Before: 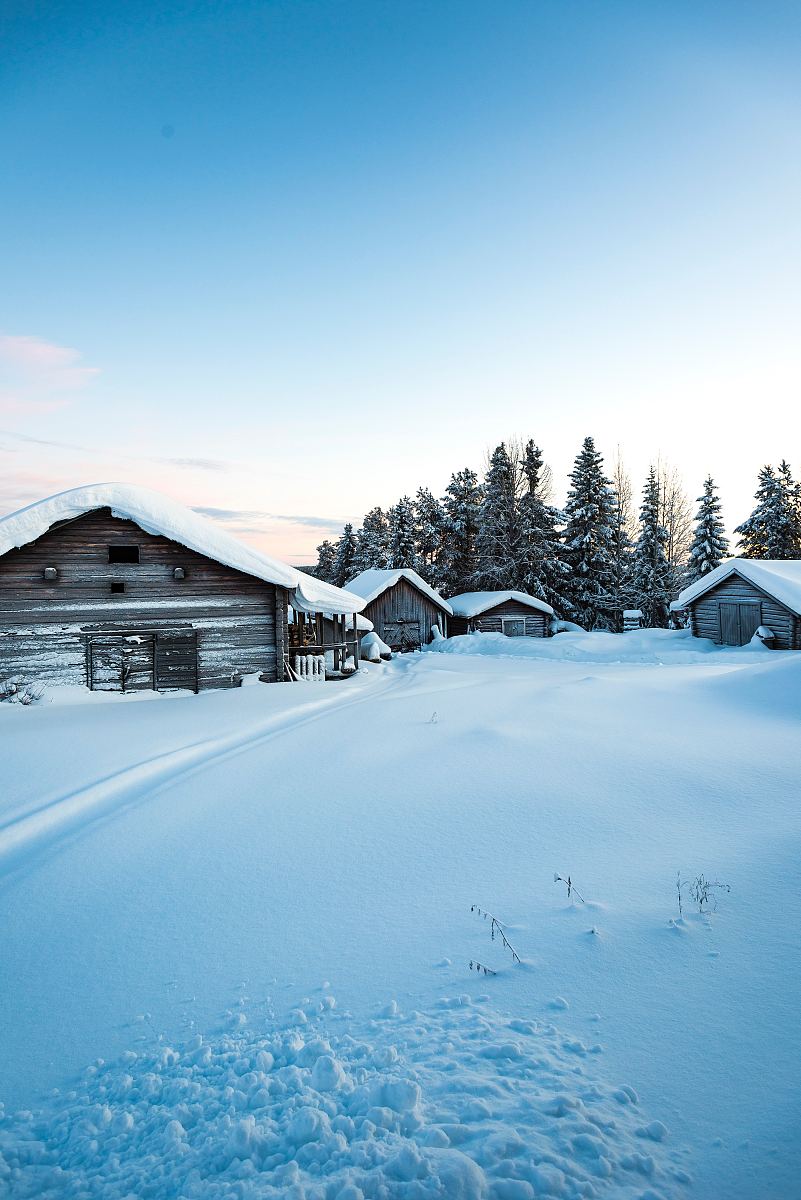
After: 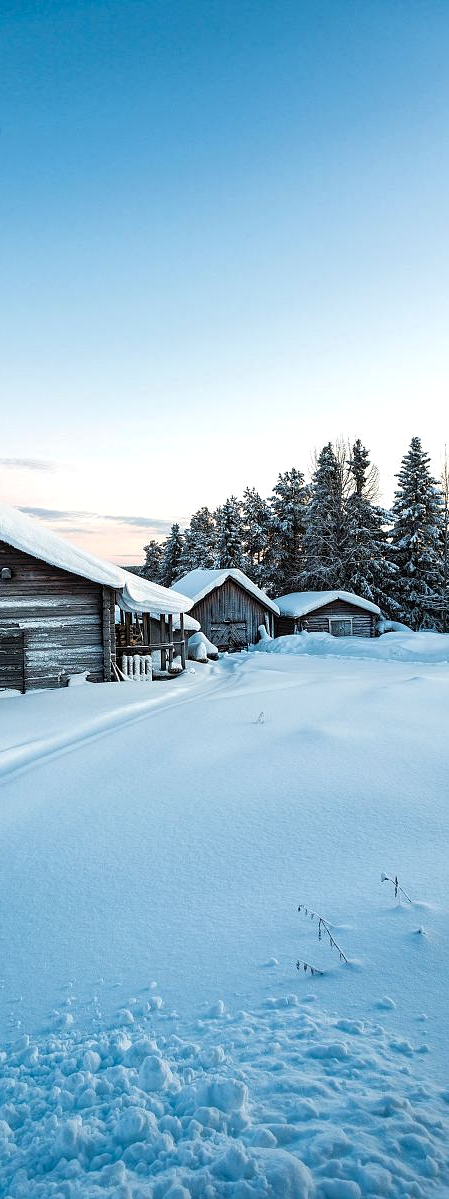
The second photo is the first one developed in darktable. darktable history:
crop: left 21.713%, right 22.15%, bottom 0.006%
local contrast: highlights 96%, shadows 89%, detail 160%, midtone range 0.2
